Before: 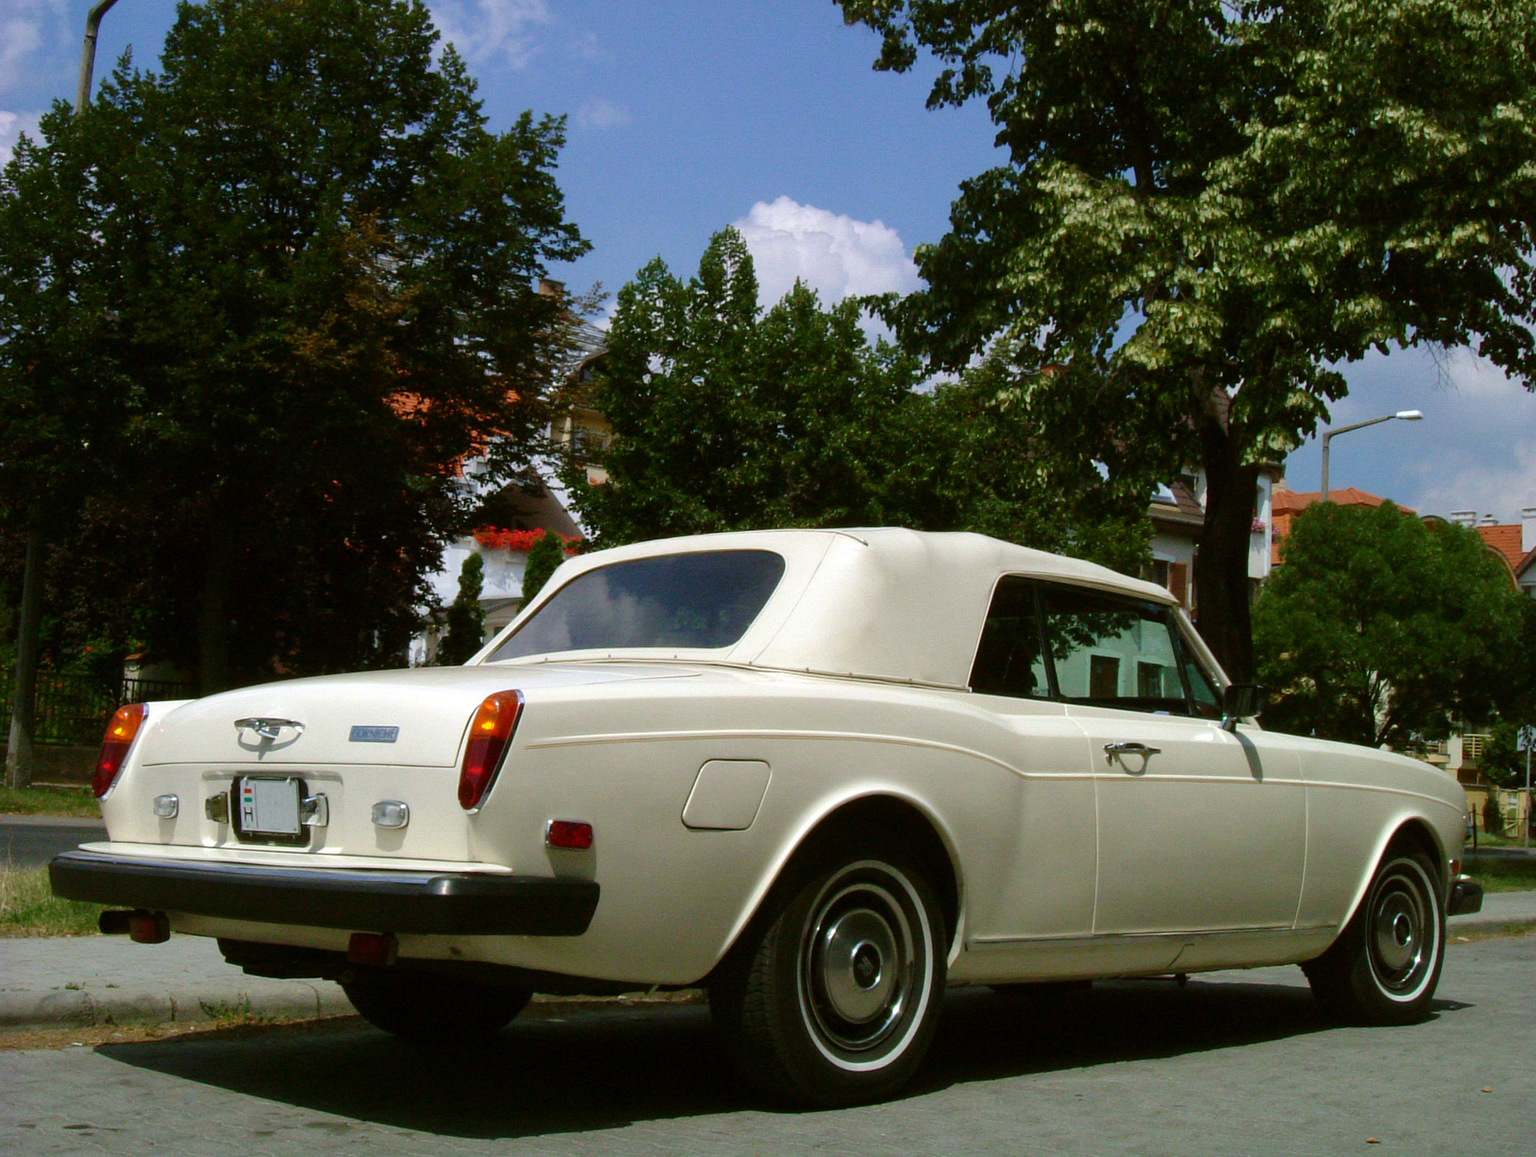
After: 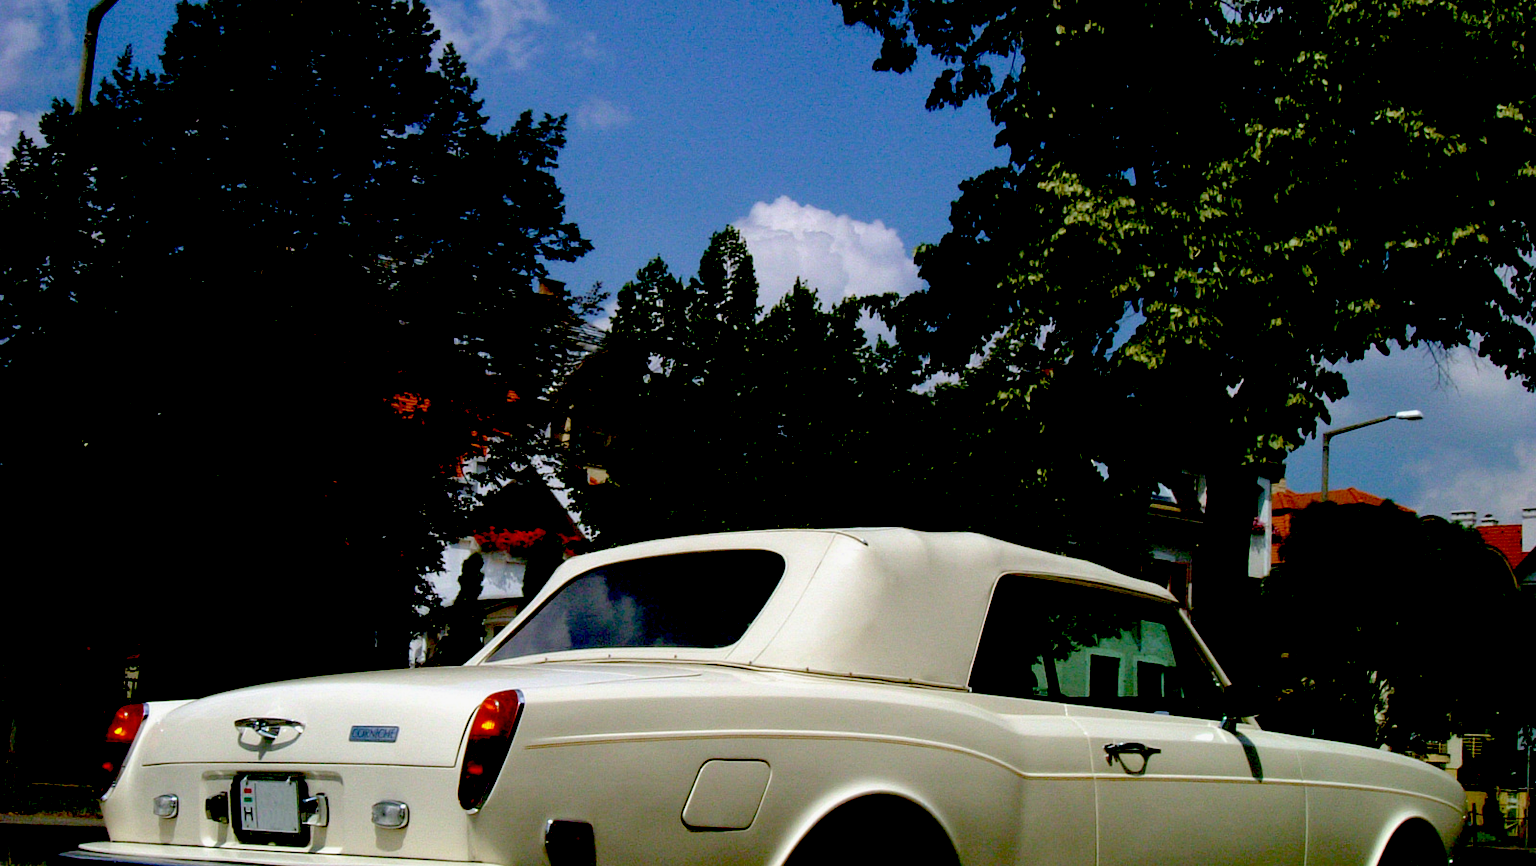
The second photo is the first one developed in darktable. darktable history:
exposure: black level correction 0.1, exposure -0.088 EV, compensate highlight preservation false
crop: bottom 24.994%
